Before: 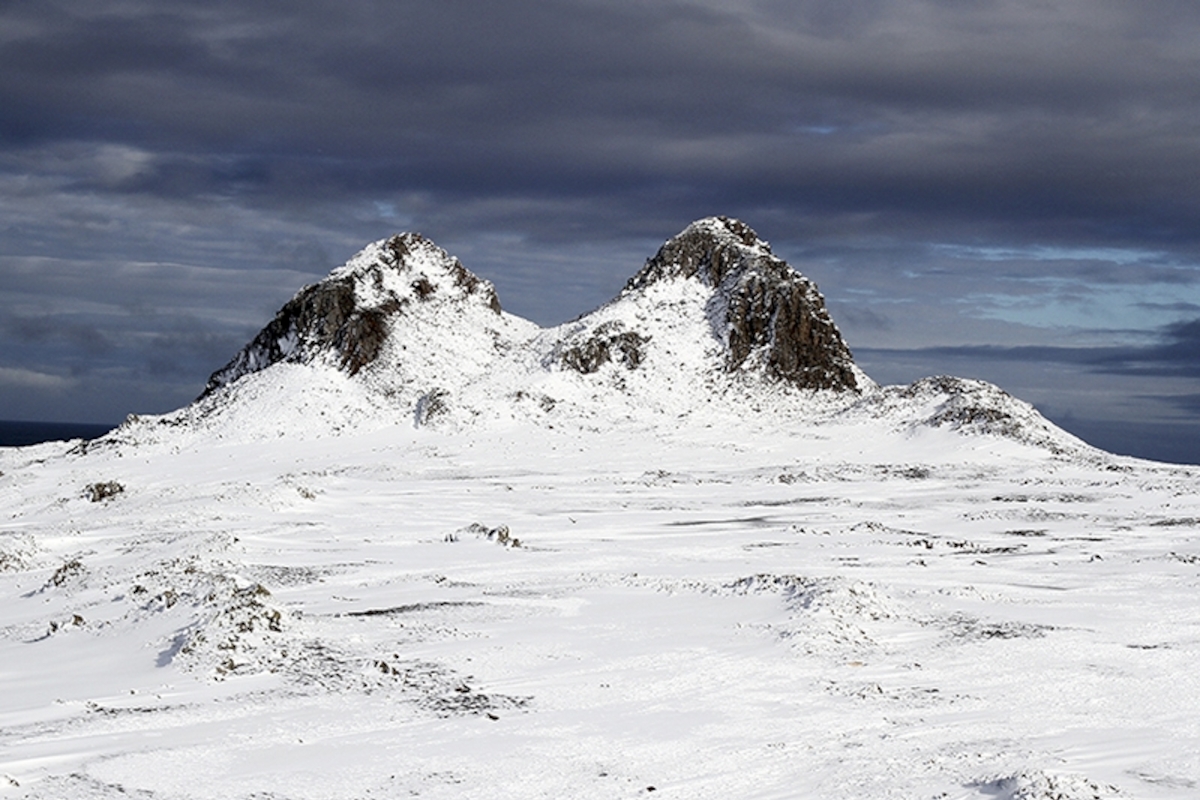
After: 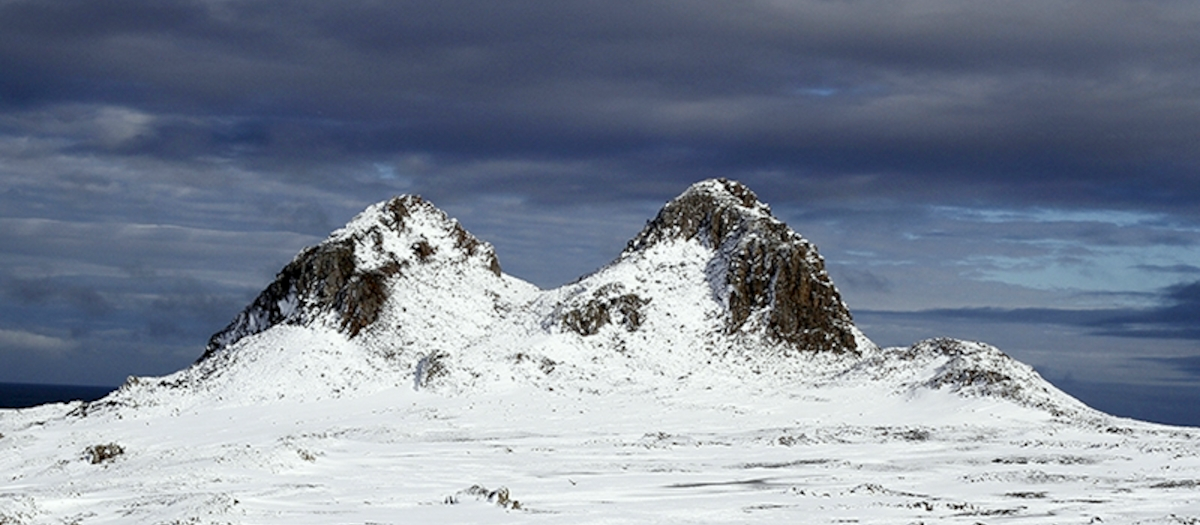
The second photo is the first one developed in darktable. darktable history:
white balance: red 0.978, blue 0.999
crop and rotate: top 4.848%, bottom 29.503%
color balance rgb: perceptual saturation grading › global saturation 20%, perceptual saturation grading › highlights -25%, perceptual saturation grading › shadows 25%
